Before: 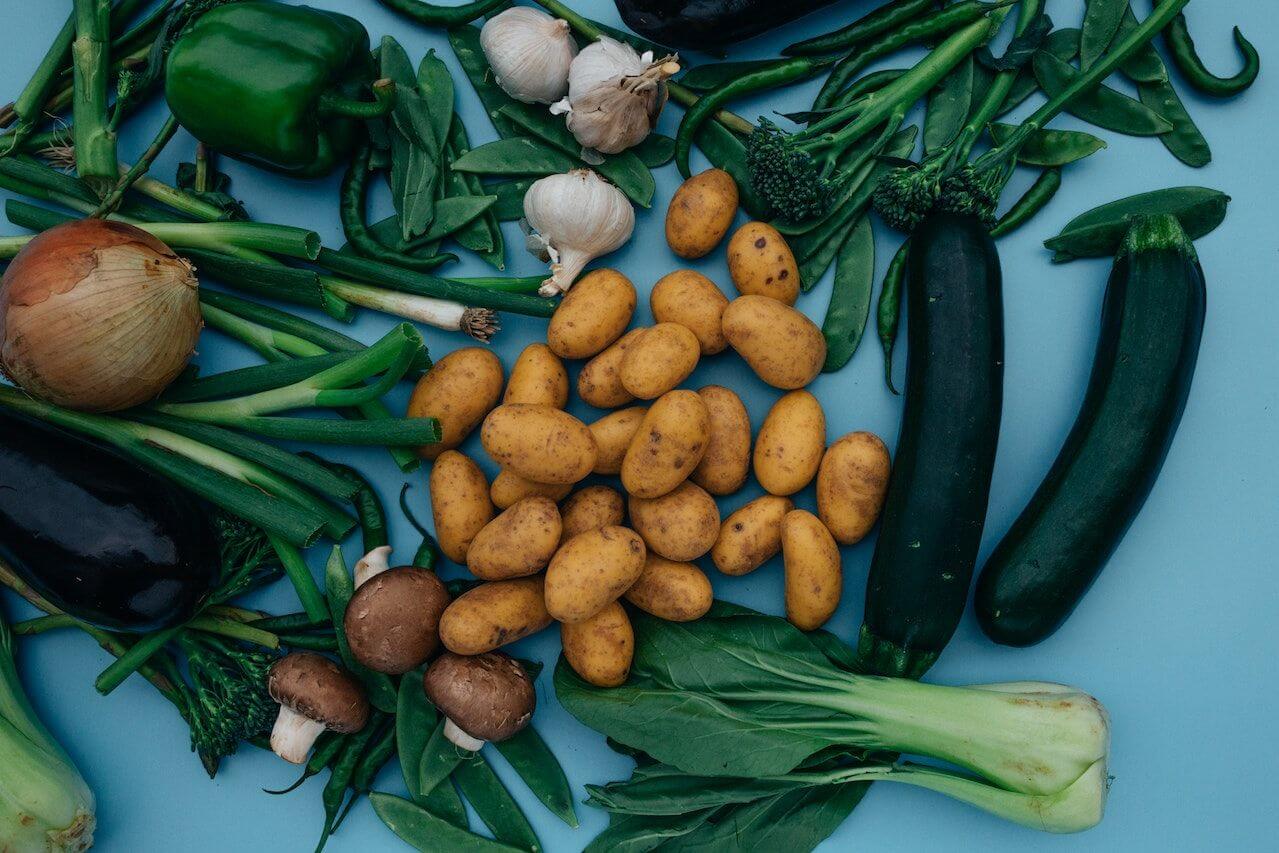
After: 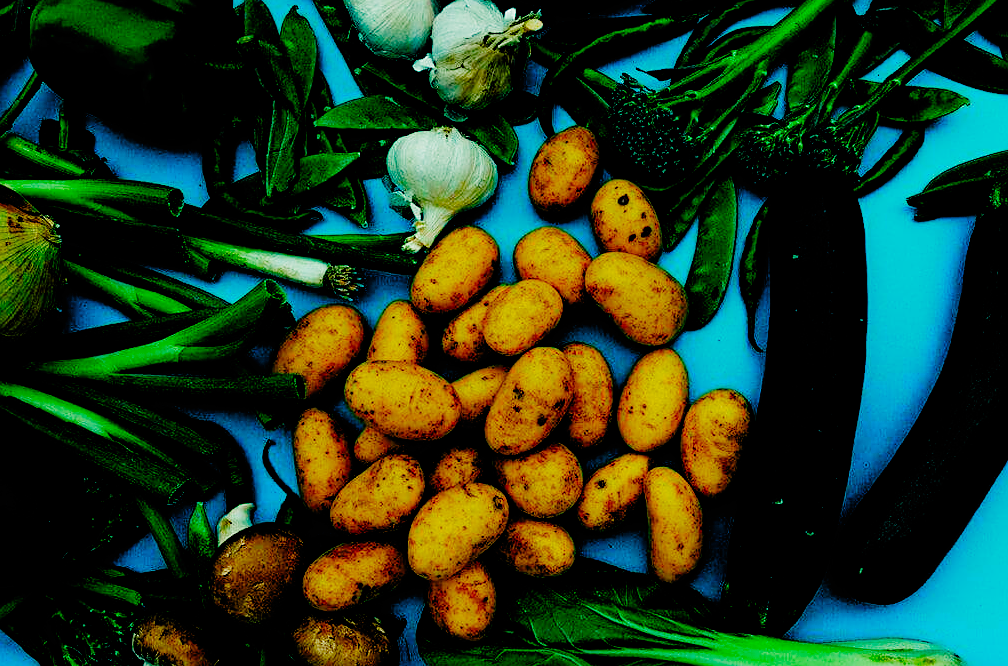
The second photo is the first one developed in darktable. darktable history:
crop and rotate: left 10.77%, top 5.1%, right 10.41%, bottom 16.76%
bloom: size 3%, threshold 100%, strength 0%
filmic rgb: black relative exposure -2.85 EV, white relative exposure 4.56 EV, hardness 1.77, contrast 1.25, preserve chrominance no, color science v5 (2021)
color balance rgb: shadows lift › luminance -7.7%, shadows lift › chroma 2.13%, shadows lift › hue 165.27°, power › luminance -7.77%, power › chroma 1.1%, power › hue 215.88°, highlights gain › luminance 15.15%, highlights gain › chroma 7%, highlights gain › hue 125.57°, global offset › luminance -0.33%, global offset › chroma 0.11%, global offset › hue 165.27°, perceptual saturation grading › global saturation 24.42%, perceptual saturation grading › highlights -24.42%, perceptual saturation grading › mid-tones 24.42%, perceptual saturation grading › shadows 40%, perceptual brilliance grading › global brilliance -5%, perceptual brilliance grading › highlights 24.42%, perceptual brilliance grading › mid-tones 7%, perceptual brilliance grading › shadows -5%
color correction: saturation 2.15
sharpen: on, module defaults
